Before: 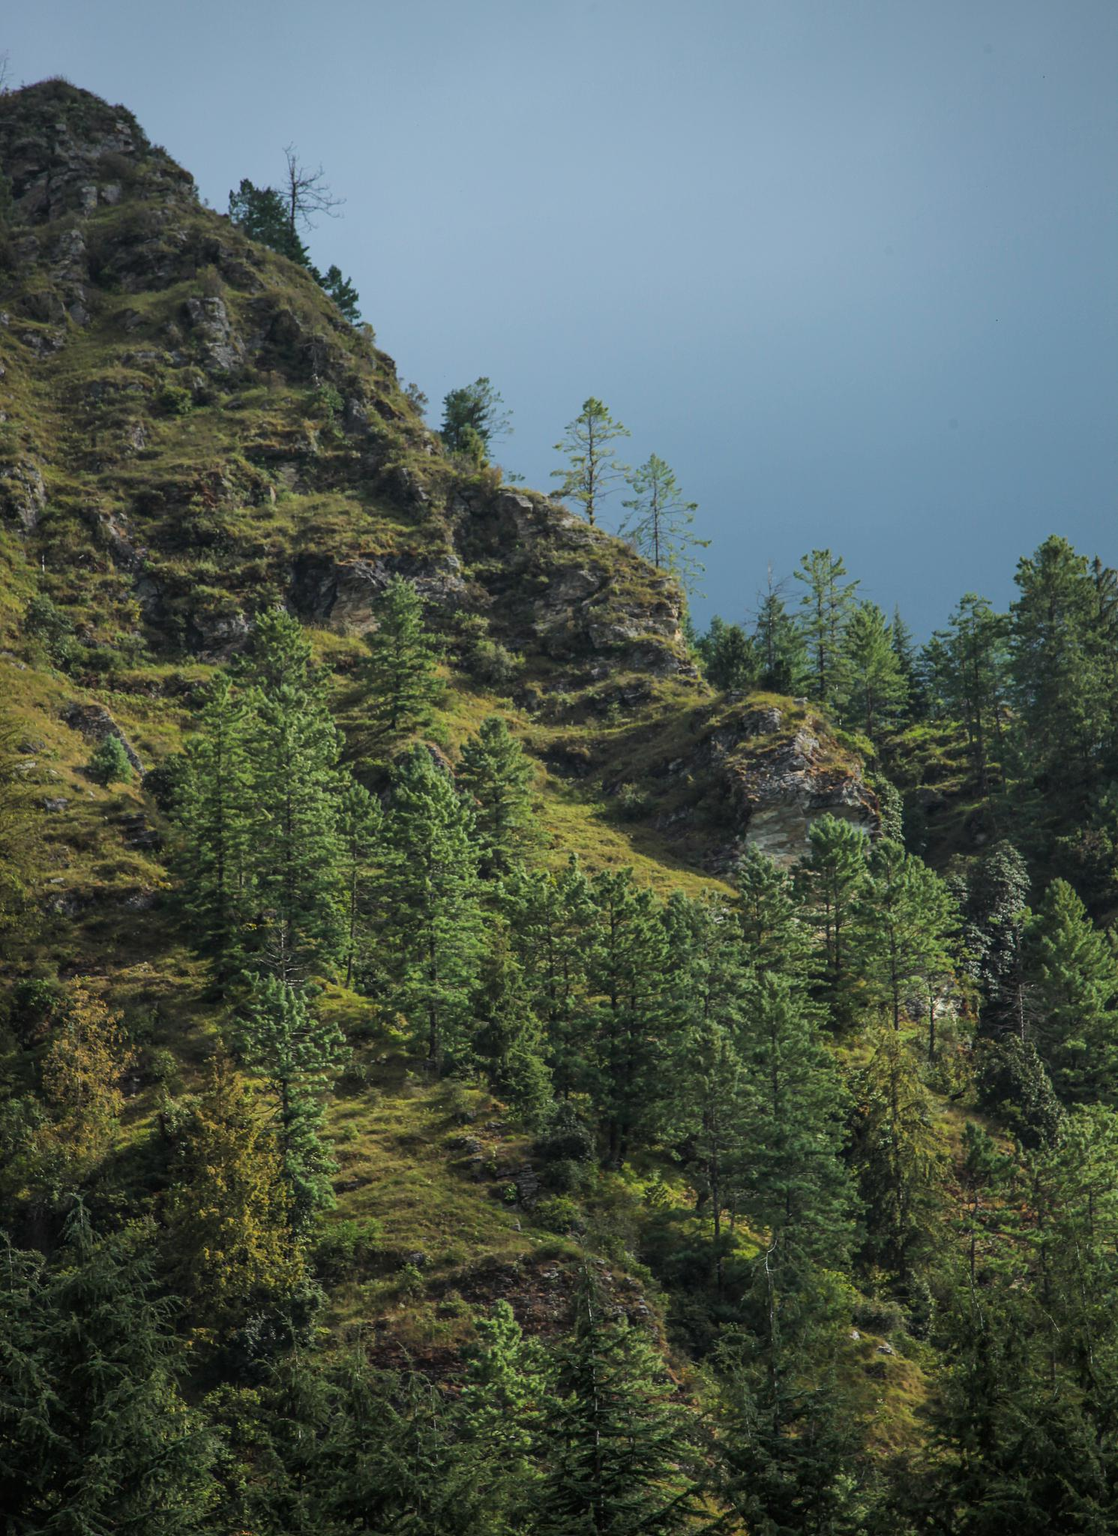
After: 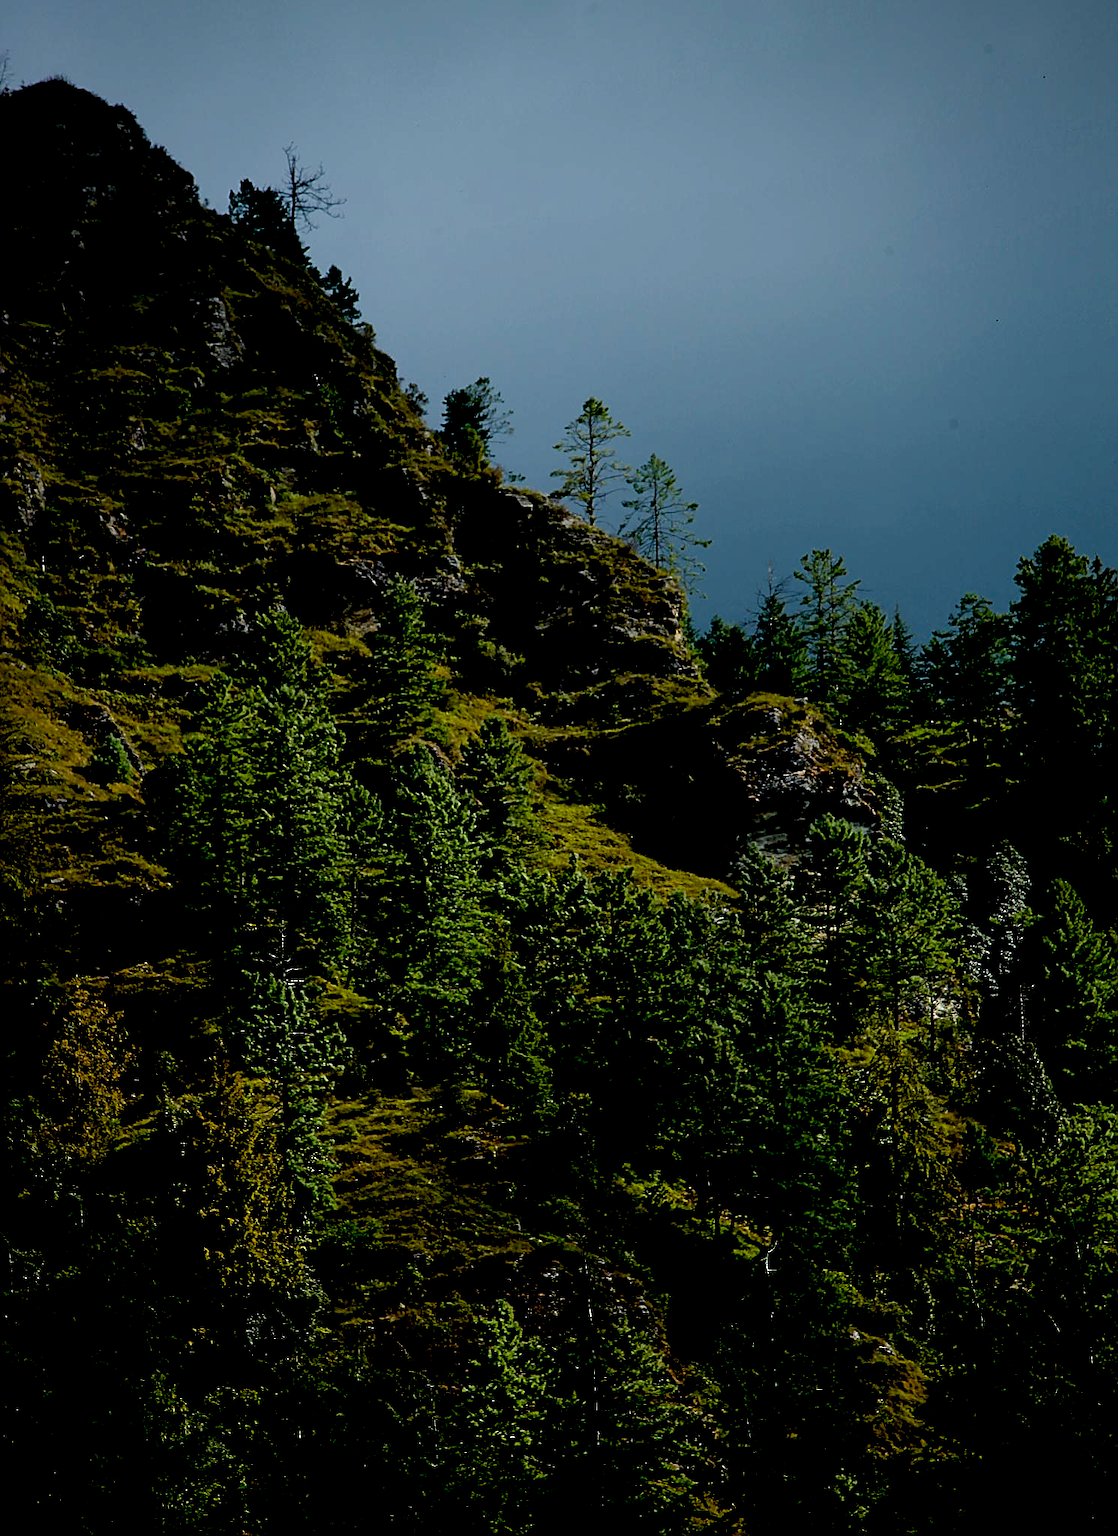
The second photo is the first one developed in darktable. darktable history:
sharpen: on, module defaults
exposure: black level correction 0.1, exposure -0.092 EV, compensate highlight preservation false
levels: levels [0.029, 0.545, 0.971]
